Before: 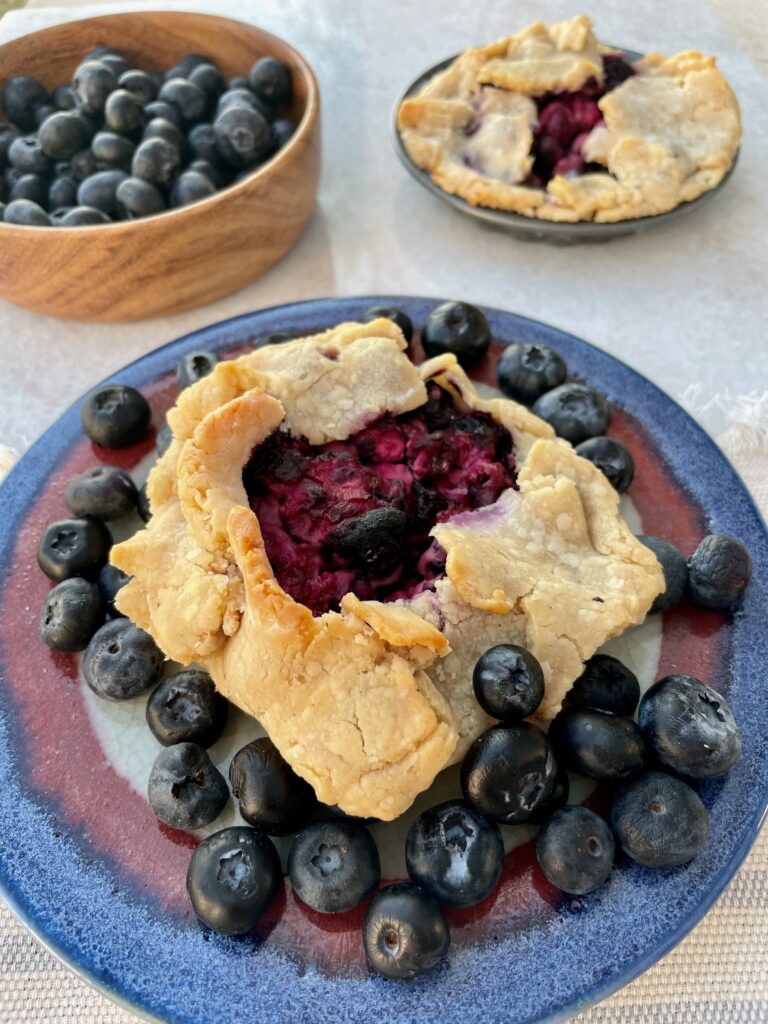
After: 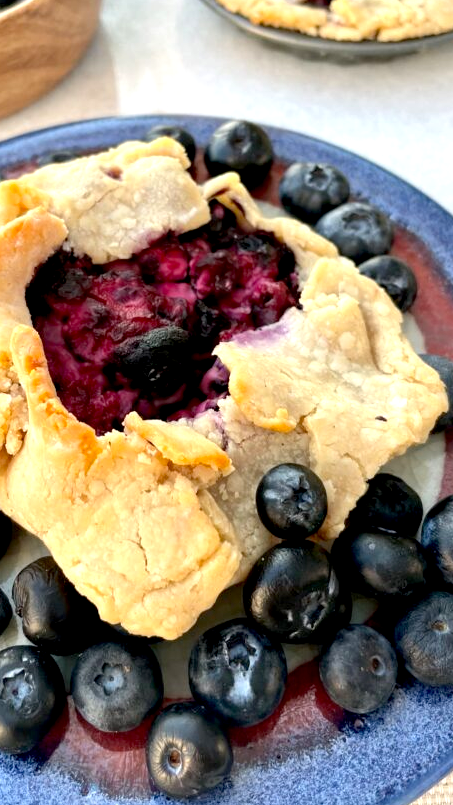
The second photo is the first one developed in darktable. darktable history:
exposure: black level correction 0.001, exposure 0.675 EV, compensate highlight preservation false
crop and rotate: left 28.256%, top 17.734%, right 12.656%, bottom 3.573%
